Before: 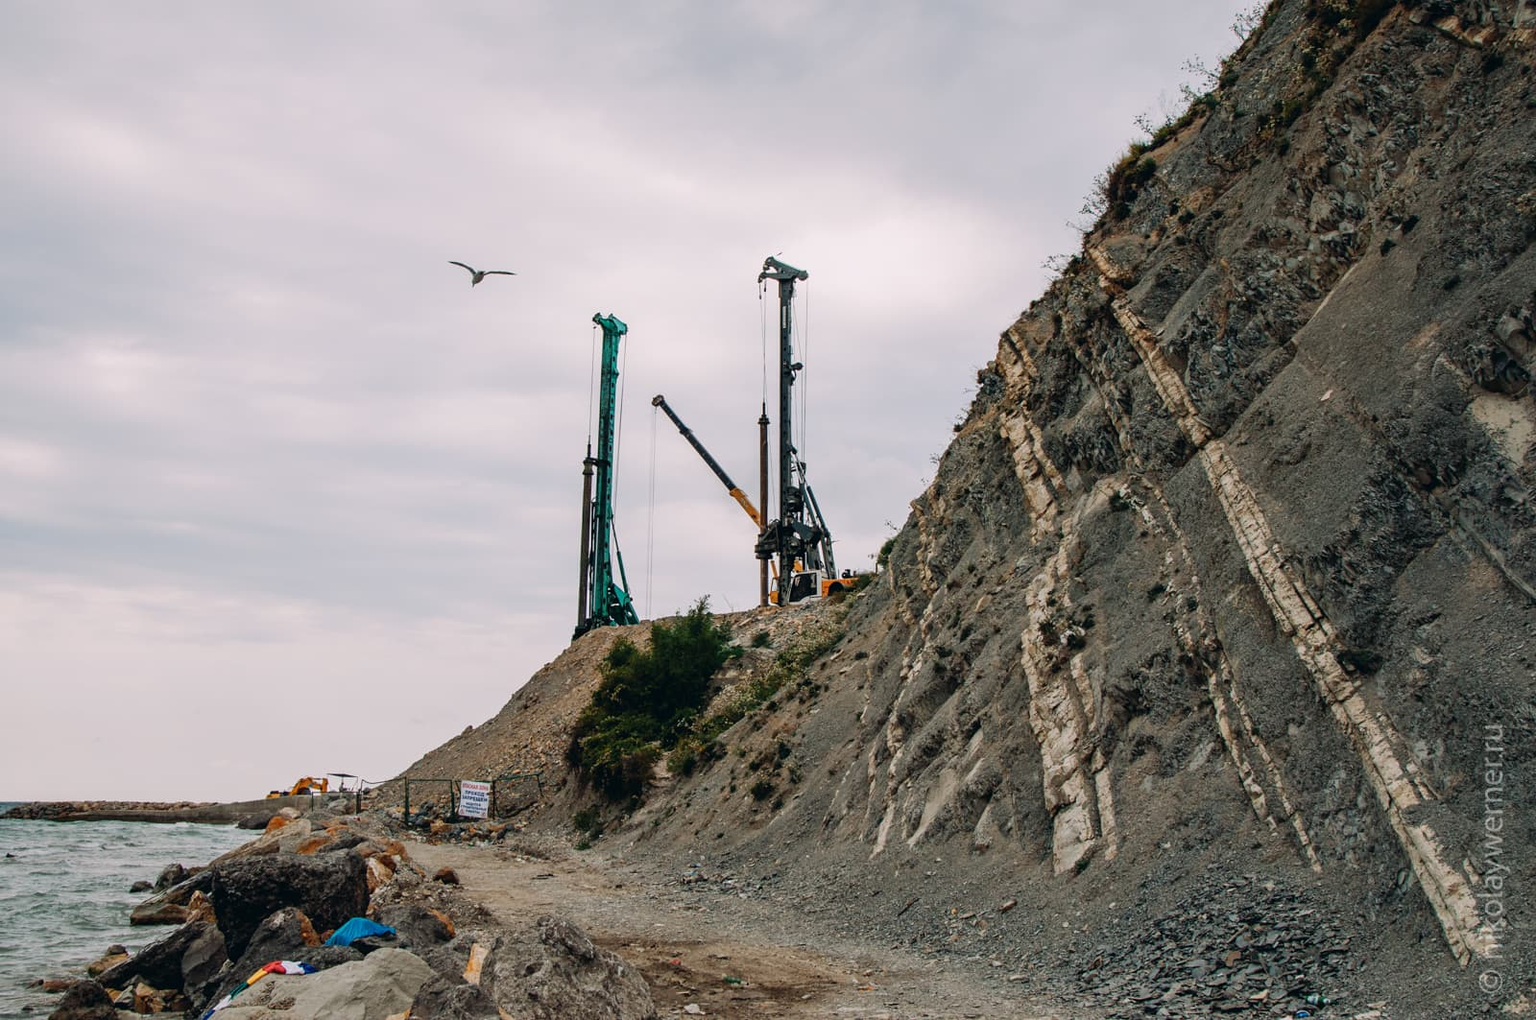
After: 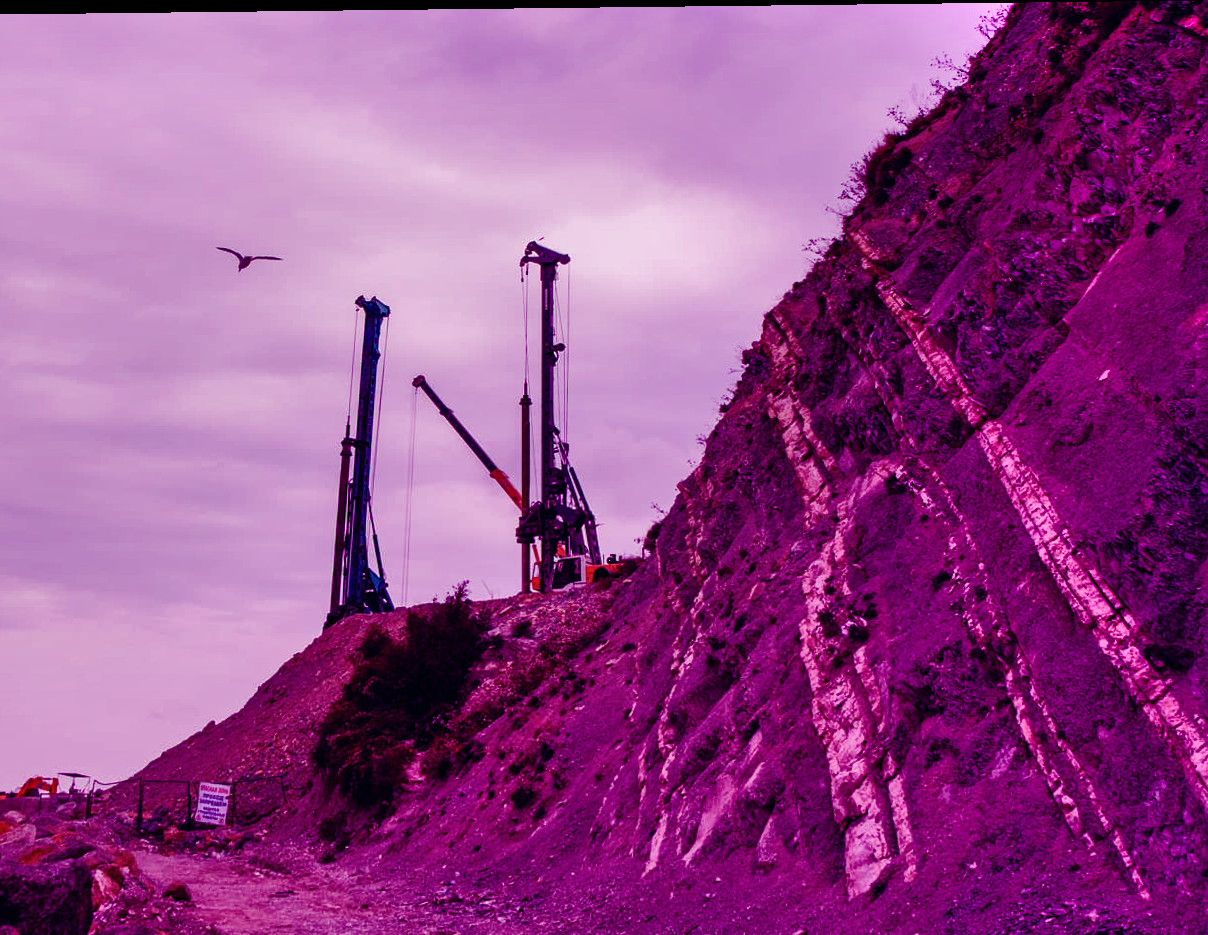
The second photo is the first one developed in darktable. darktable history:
shadows and highlights: low approximation 0.01, soften with gaussian
crop: left 18.479%, right 12.2%, bottom 13.971%
rotate and perspective: rotation 0.128°, lens shift (vertical) -0.181, lens shift (horizontal) -0.044, shear 0.001, automatic cropping off
color balance: mode lift, gamma, gain (sRGB), lift [1, 1, 0.101, 1]
